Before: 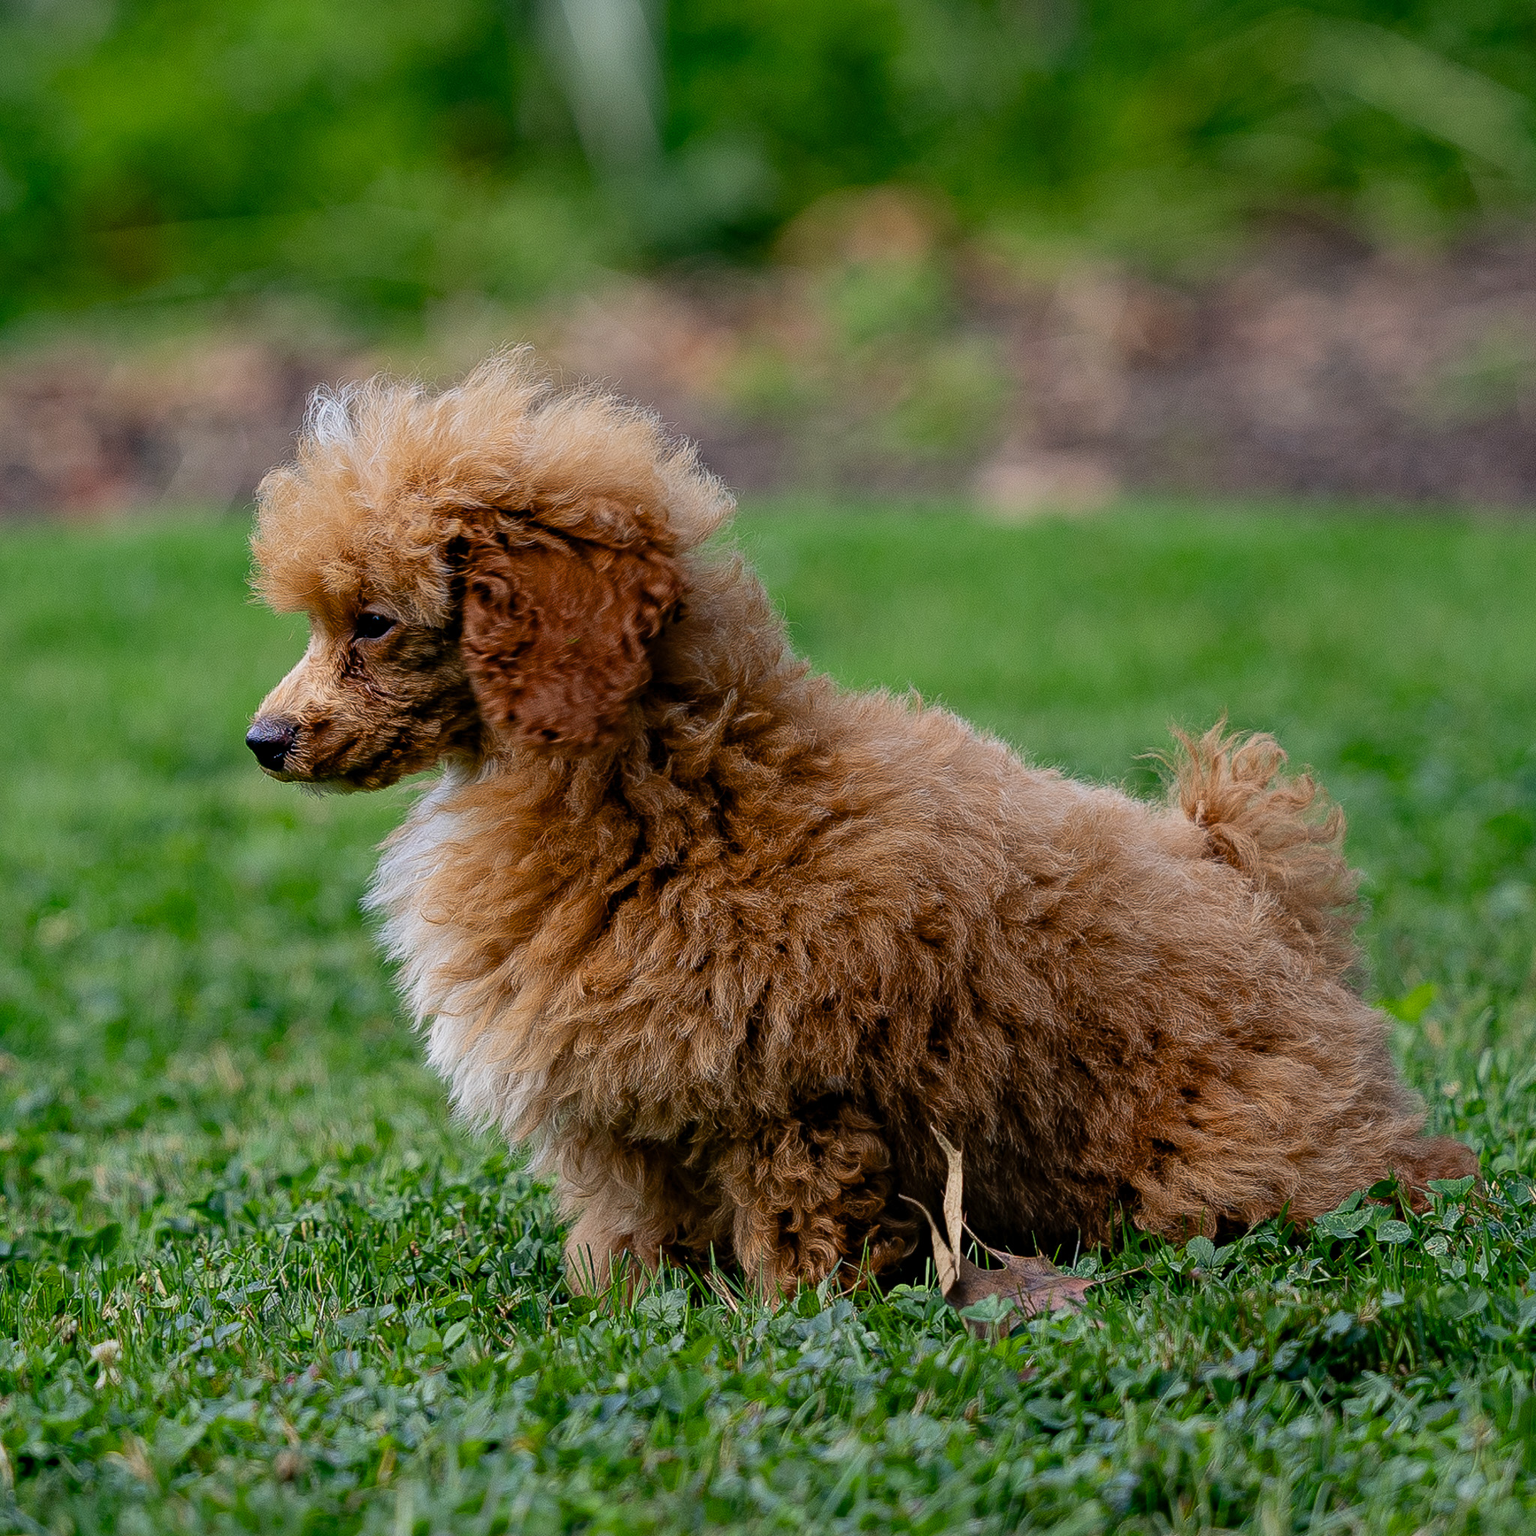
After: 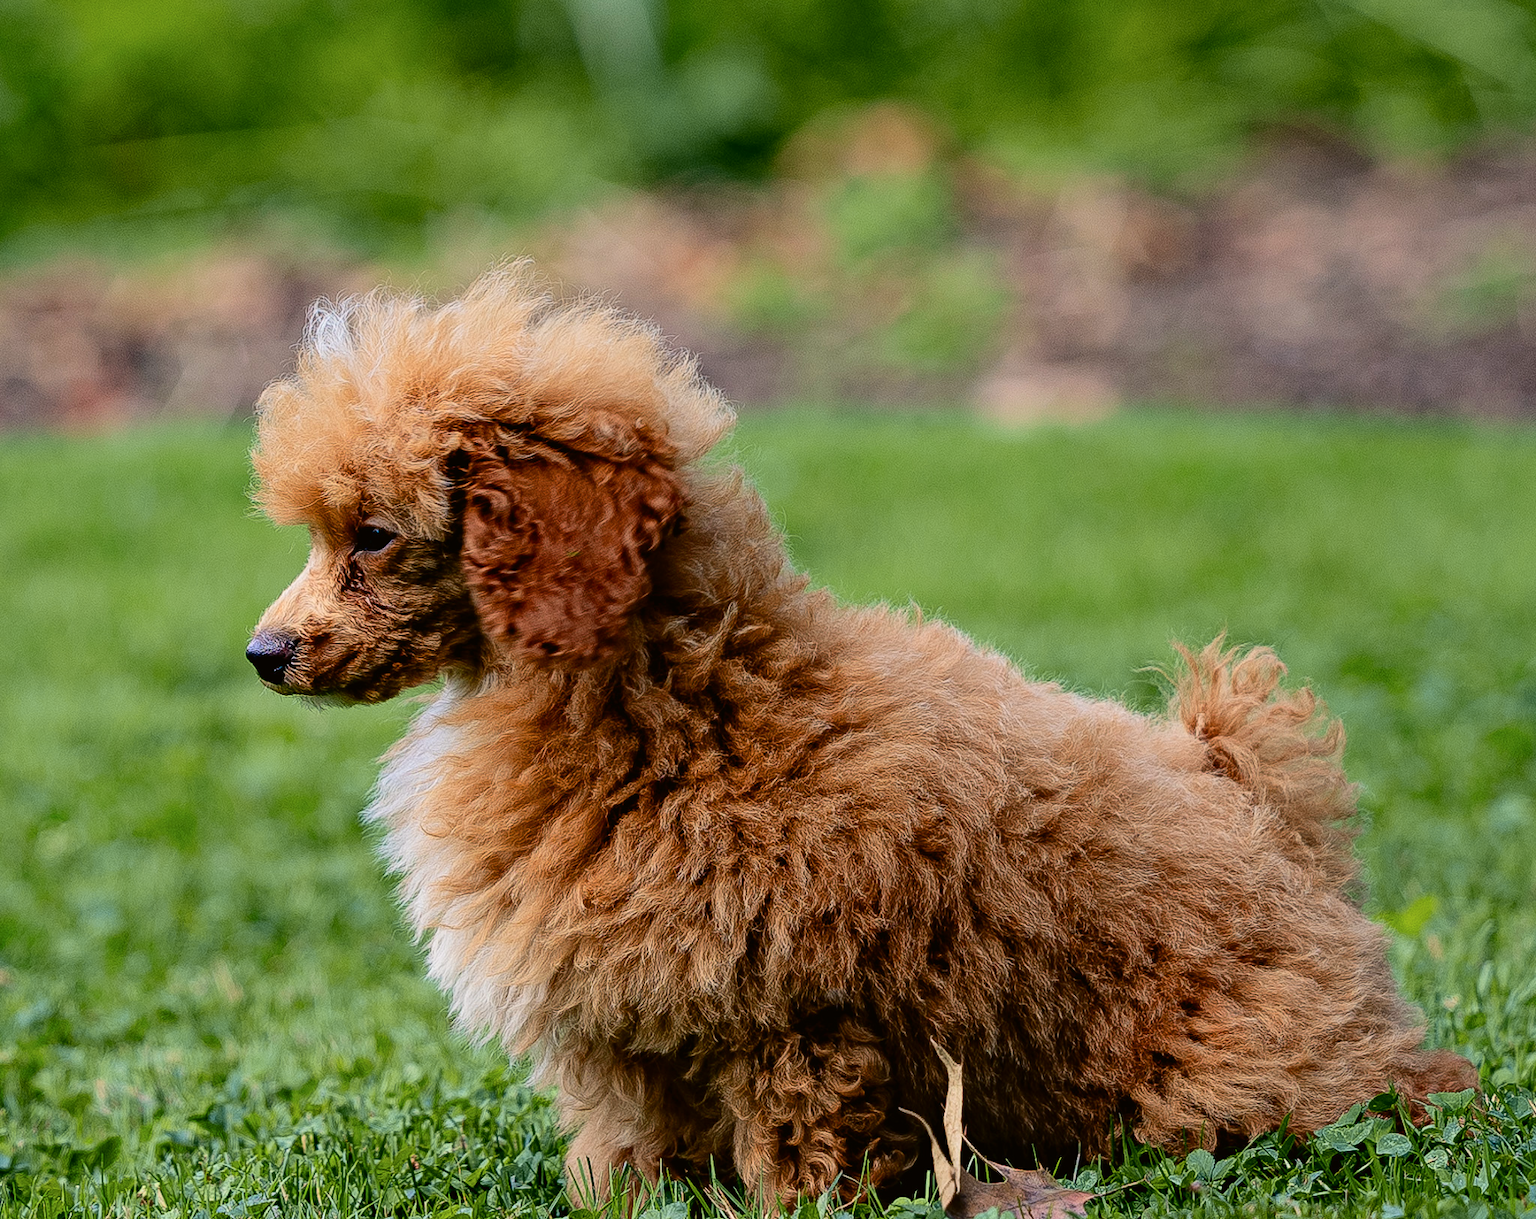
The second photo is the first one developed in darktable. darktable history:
crop and rotate: top 5.667%, bottom 14.937%
rotate and perspective: automatic cropping original format, crop left 0, crop top 0
tone curve: curves: ch0 [(0, 0.01) (0.052, 0.045) (0.136, 0.133) (0.29, 0.332) (0.453, 0.531) (0.676, 0.751) (0.89, 0.919) (1, 1)]; ch1 [(0, 0) (0.094, 0.081) (0.285, 0.299) (0.385, 0.403) (0.447, 0.429) (0.495, 0.496) (0.544, 0.552) (0.589, 0.612) (0.722, 0.728) (1, 1)]; ch2 [(0, 0) (0.257, 0.217) (0.43, 0.421) (0.498, 0.507) (0.531, 0.544) (0.56, 0.579) (0.625, 0.642) (1, 1)], color space Lab, independent channels, preserve colors none
